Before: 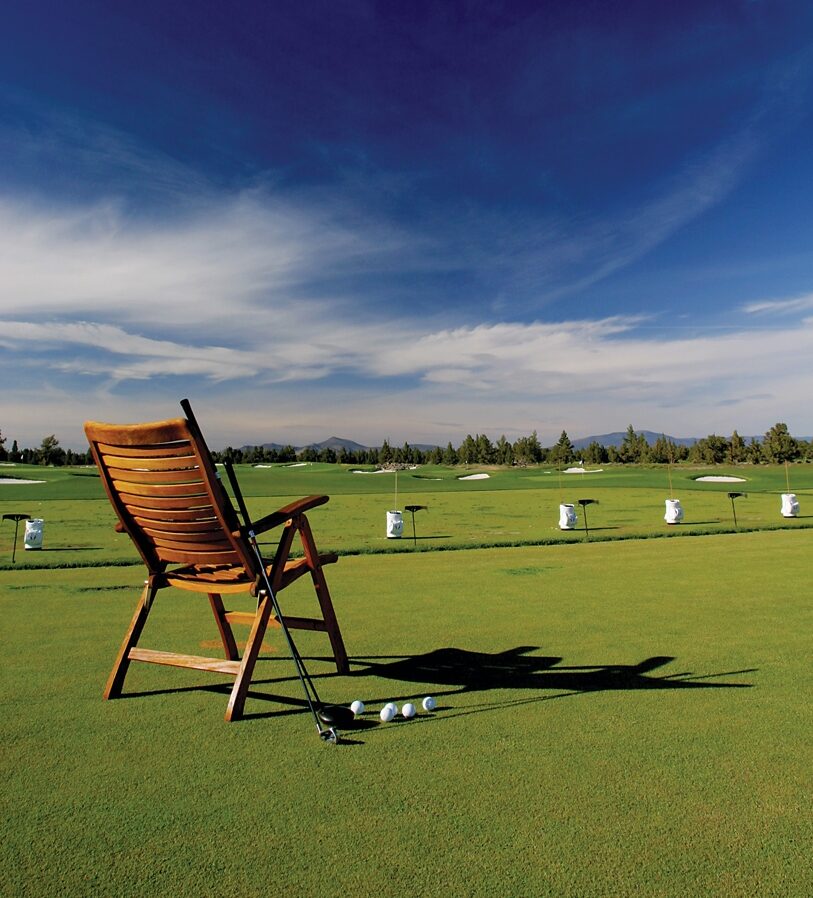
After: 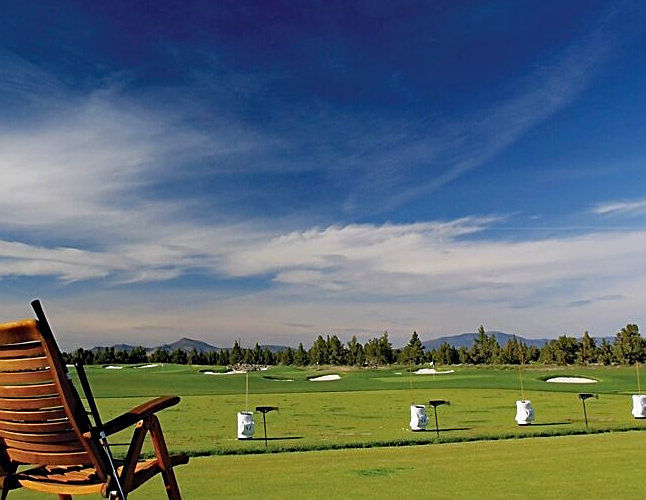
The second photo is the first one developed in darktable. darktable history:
crop: left 18.38%, top 11.092%, right 2.134%, bottom 33.217%
haze removal: compatibility mode true, adaptive false
sharpen: on, module defaults
